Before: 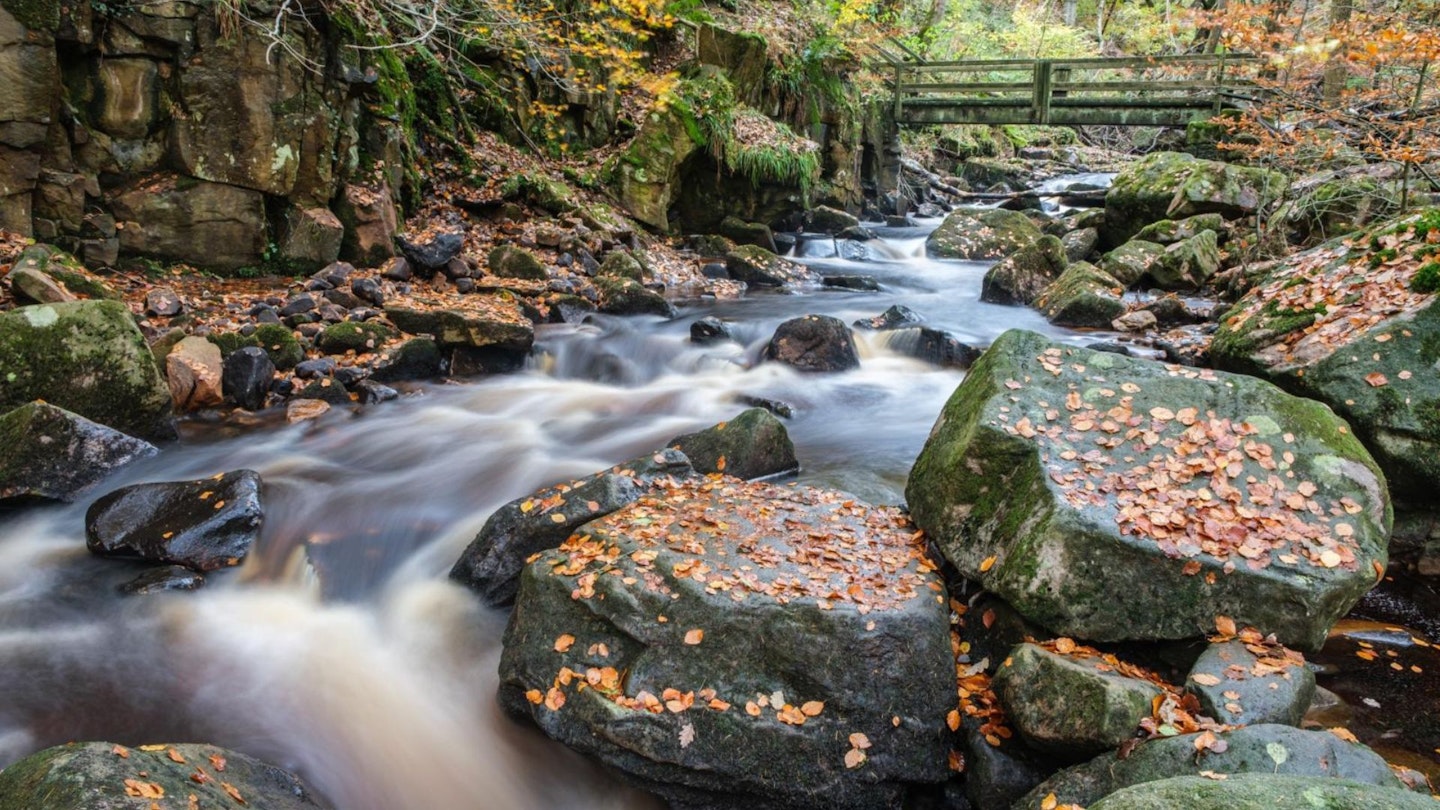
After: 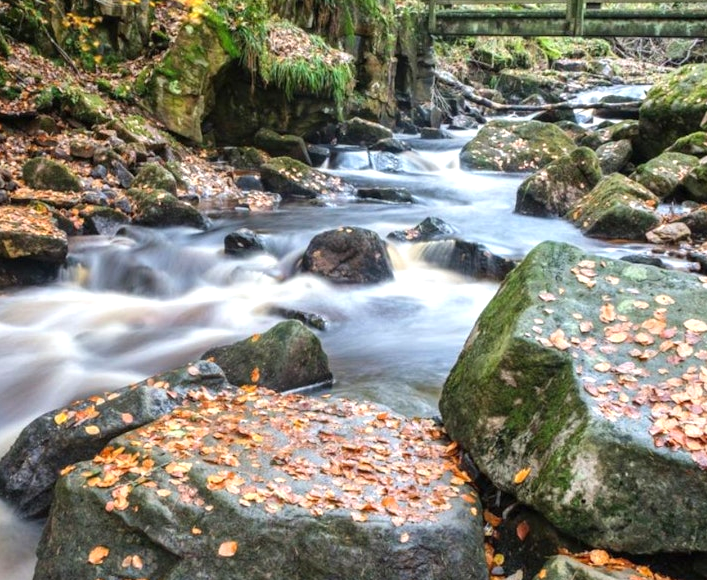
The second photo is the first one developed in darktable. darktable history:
crop: left 32.411%, top 10.95%, right 18.443%, bottom 17.388%
exposure: black level correction 0, exposure 0.499 EV, compensate highlight preservation false
